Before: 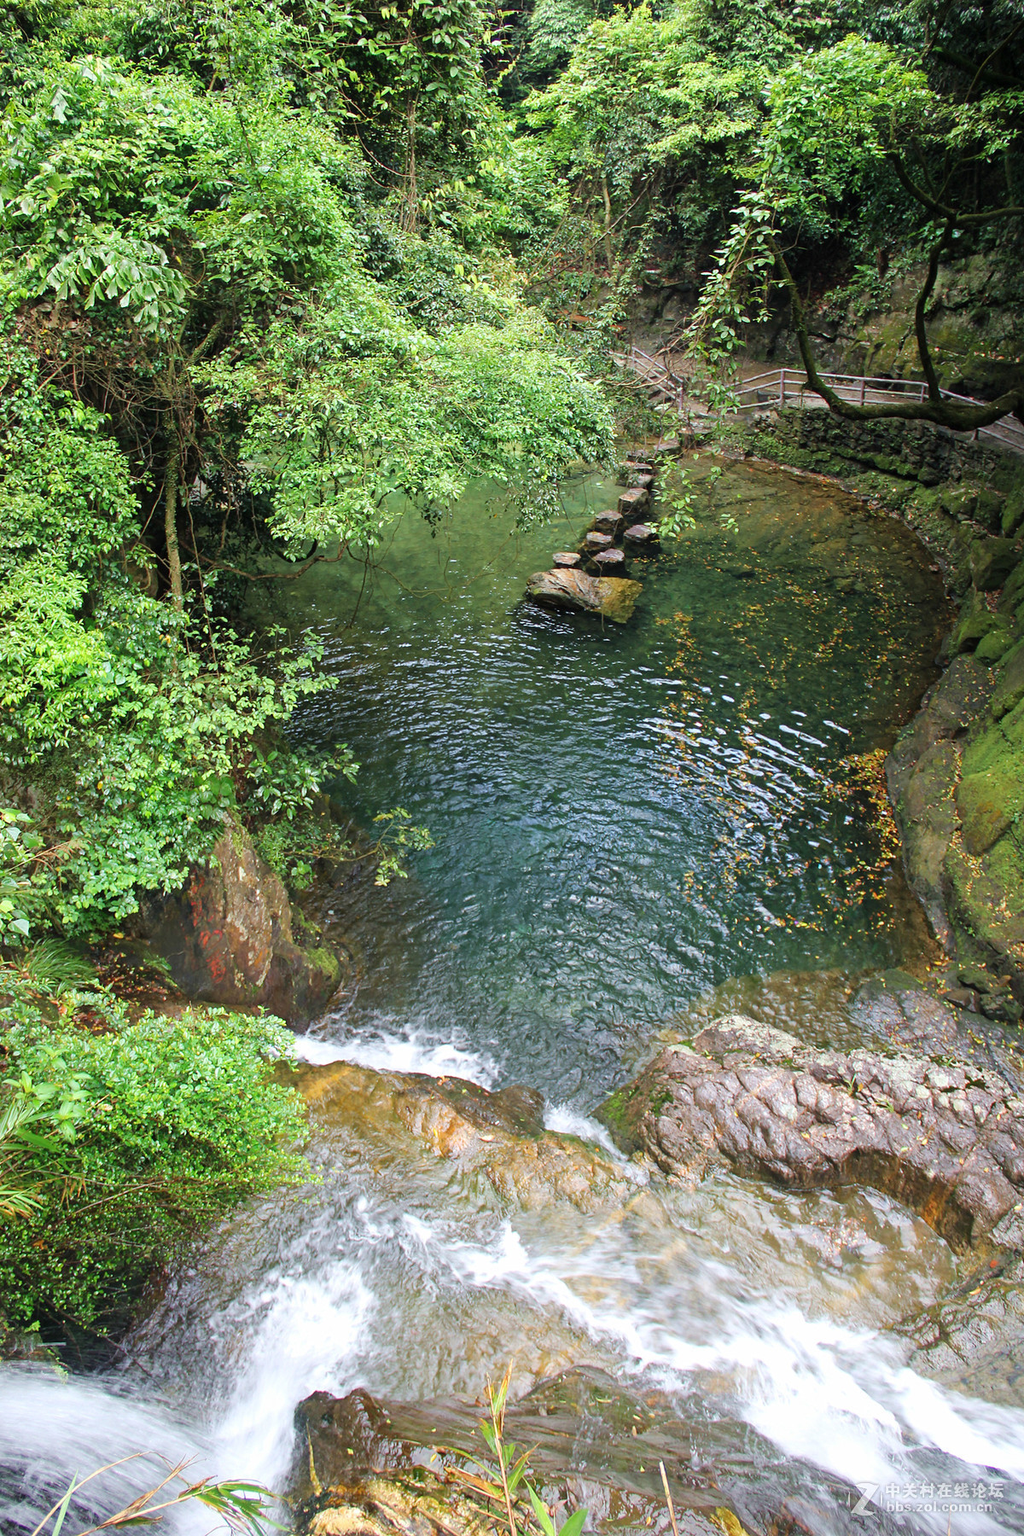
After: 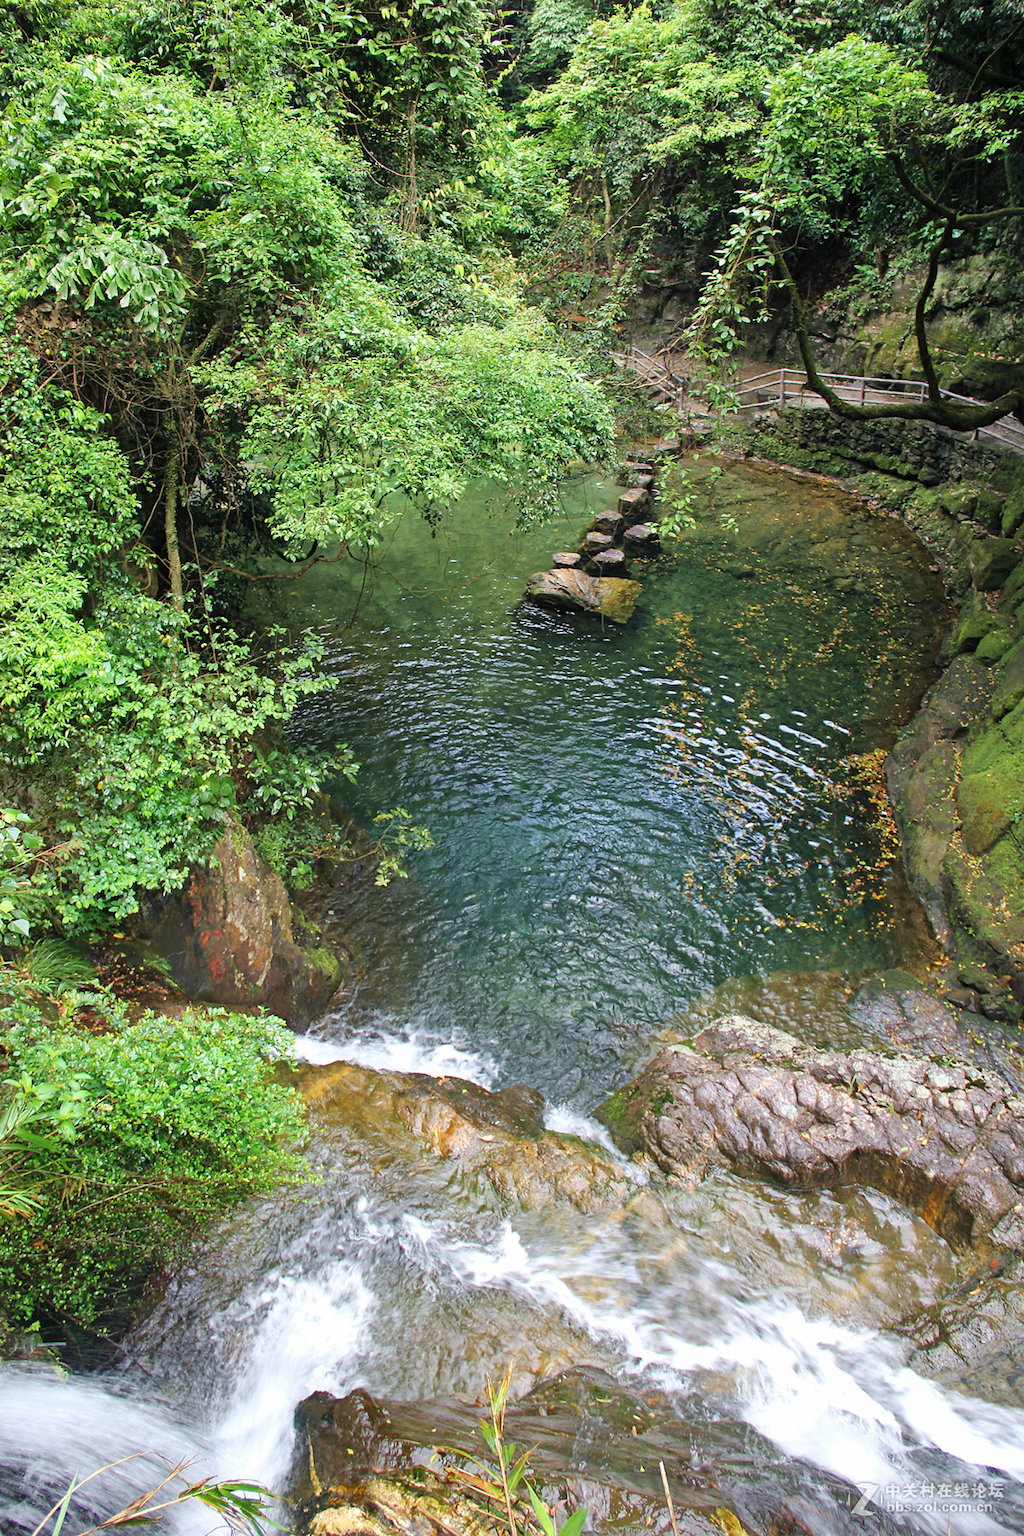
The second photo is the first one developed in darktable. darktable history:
shadows and highlights: white point adjustment 0.042, soften with gaussian
